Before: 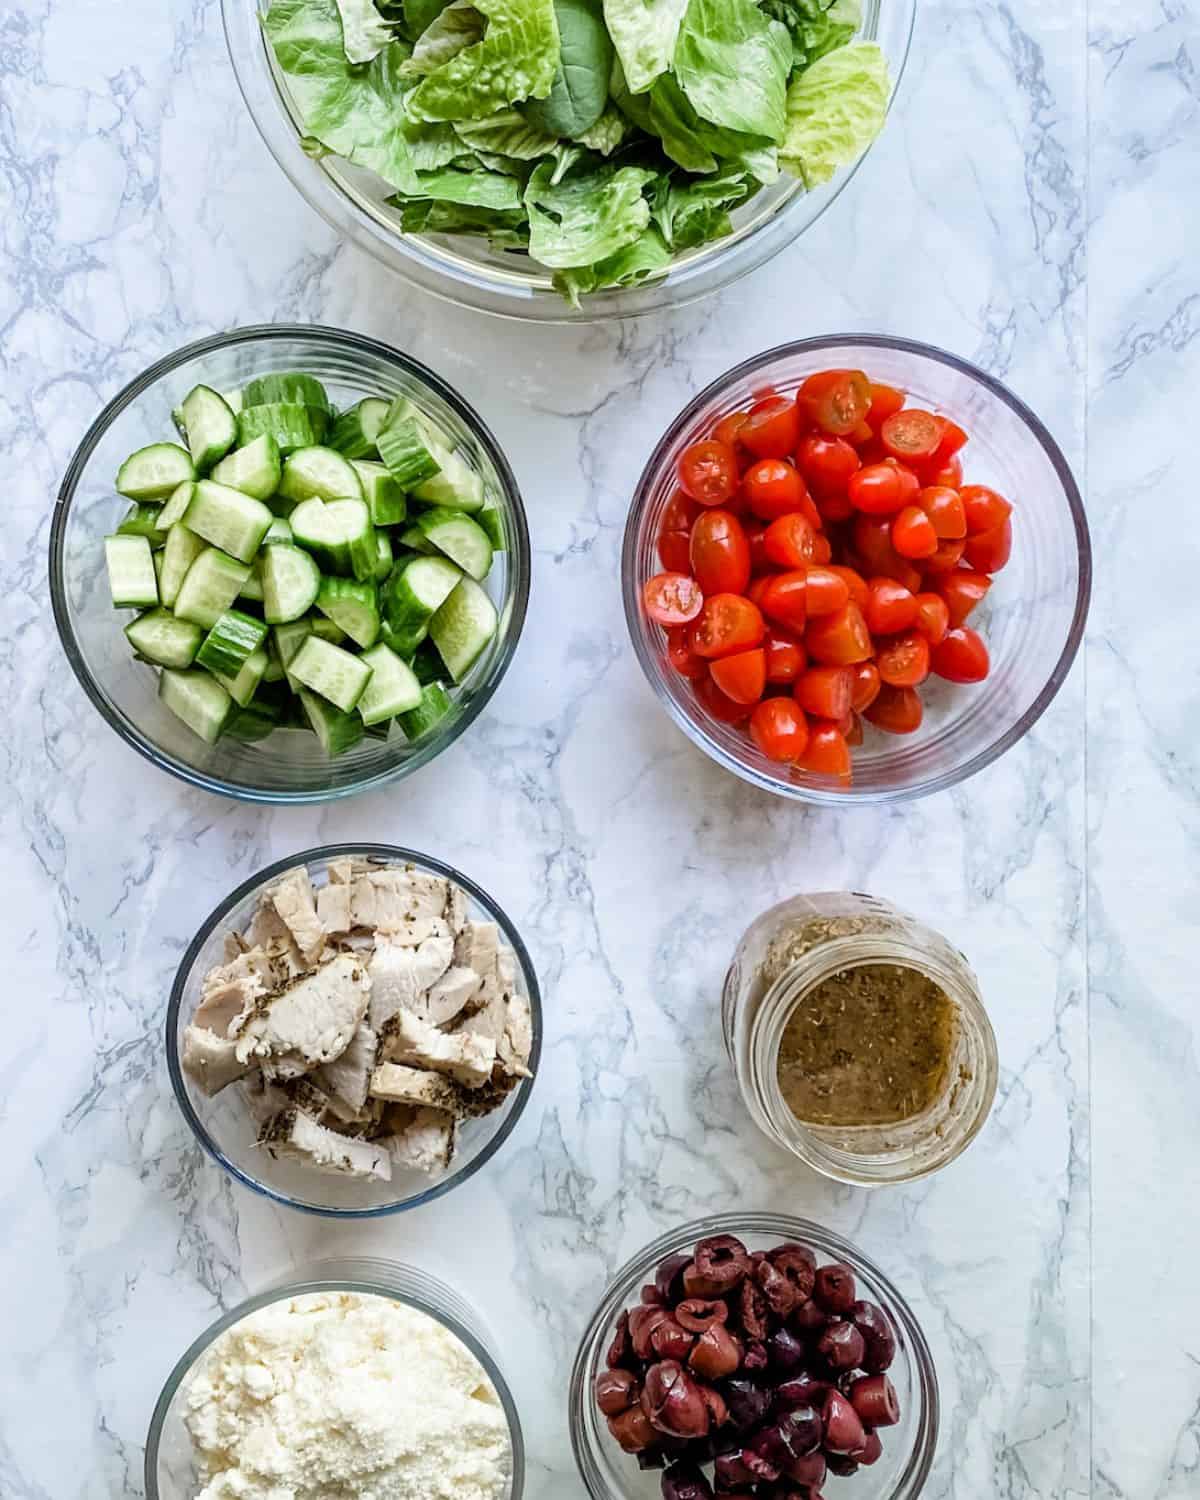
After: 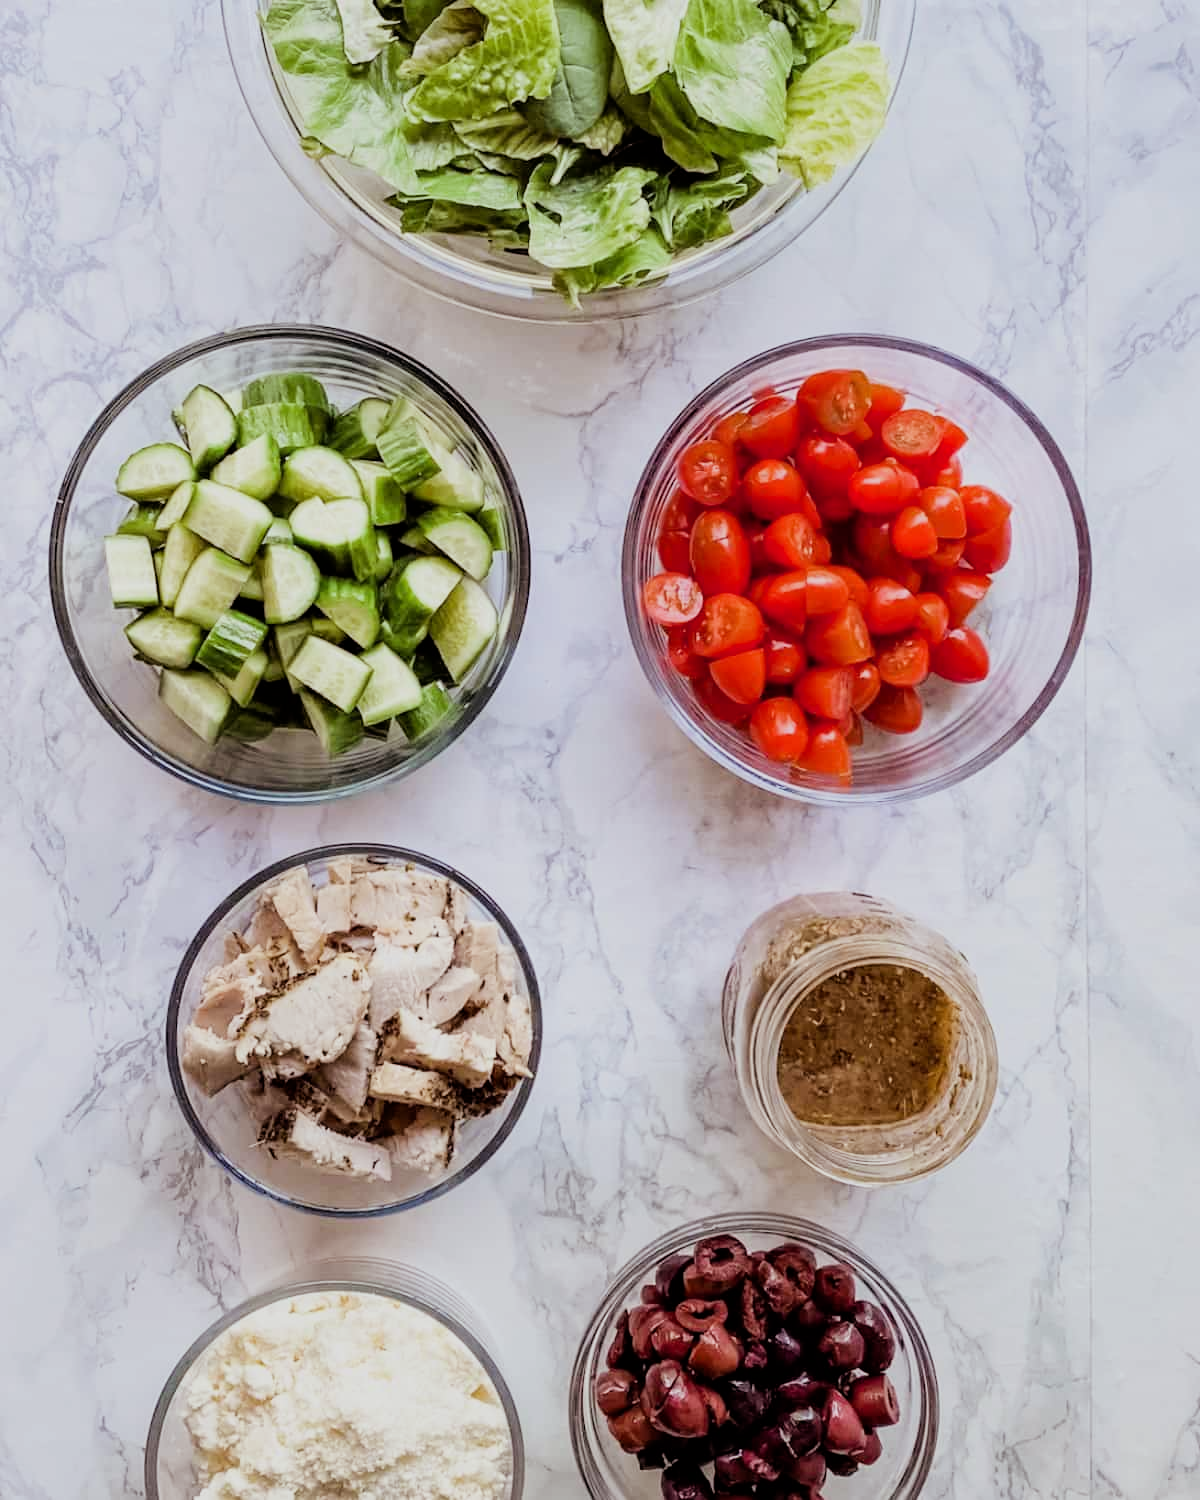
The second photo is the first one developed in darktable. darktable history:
rgb levels: mode RGB, independent channels, levels [[0, 0.474, 1], [0, 0.5, 1], [0, 0.5, 1]]
filmic rgb: black relative exposure -7.65 EV, hardness 4.02, contrast 1.1, highlights saturation mix -30%
